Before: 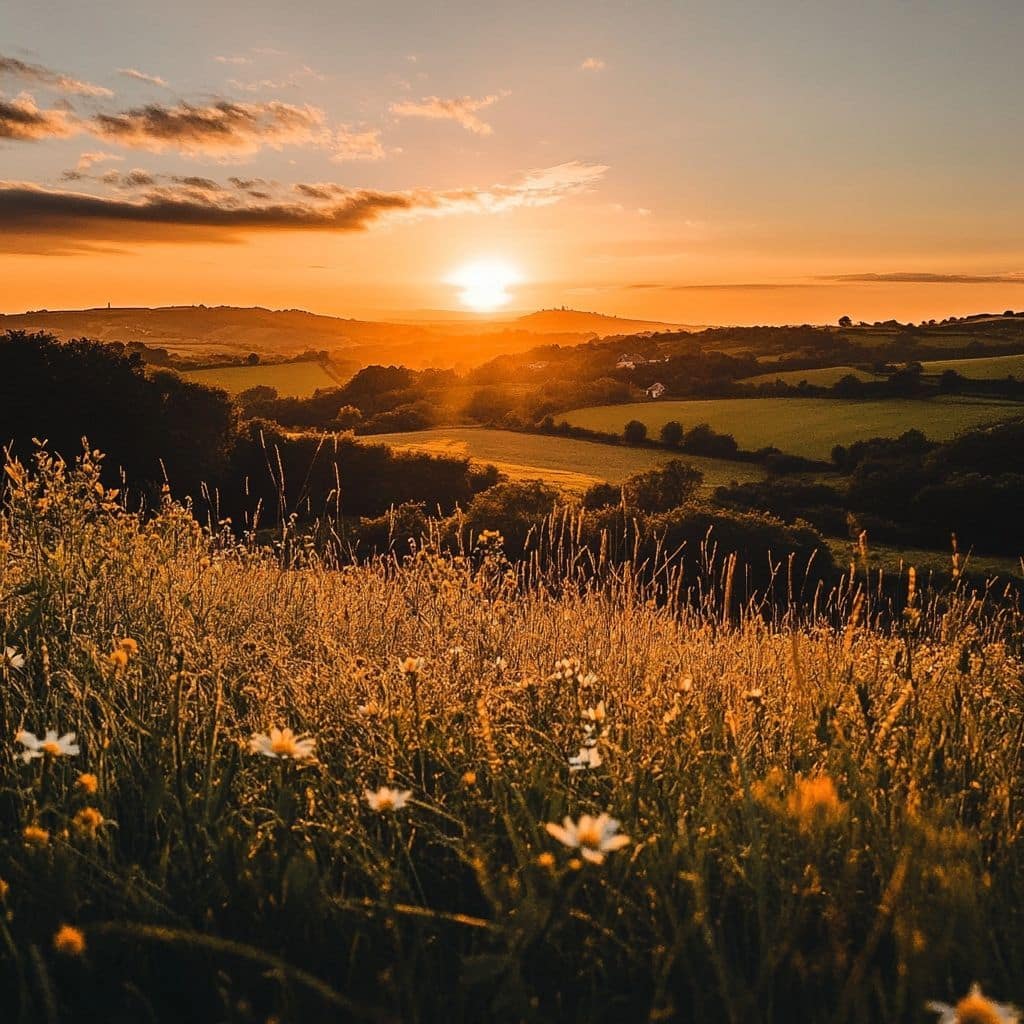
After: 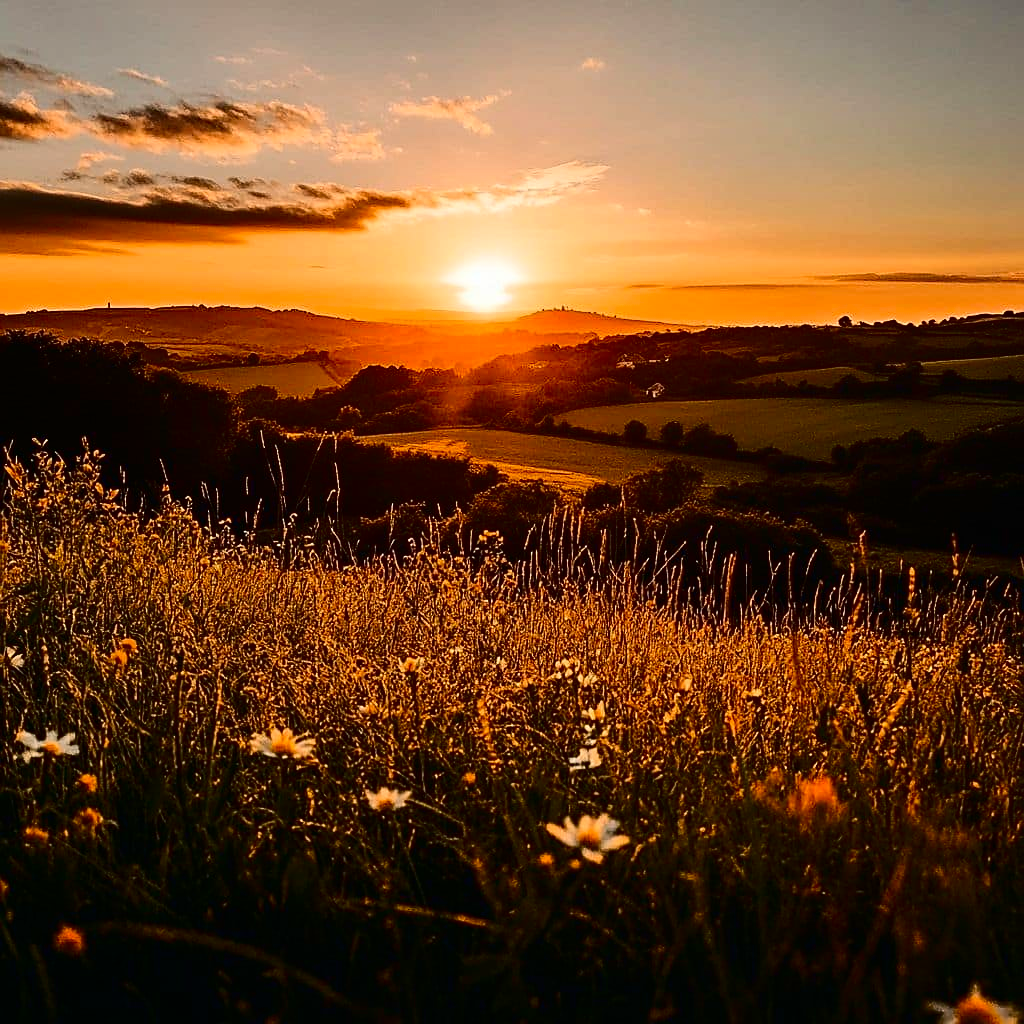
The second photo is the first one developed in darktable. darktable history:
sharpen: radius 1.884, amount 0.413, threshold 1.173
contrast brightness saturation: contrast 0.22, brightness -0.185, saturation 0.243
